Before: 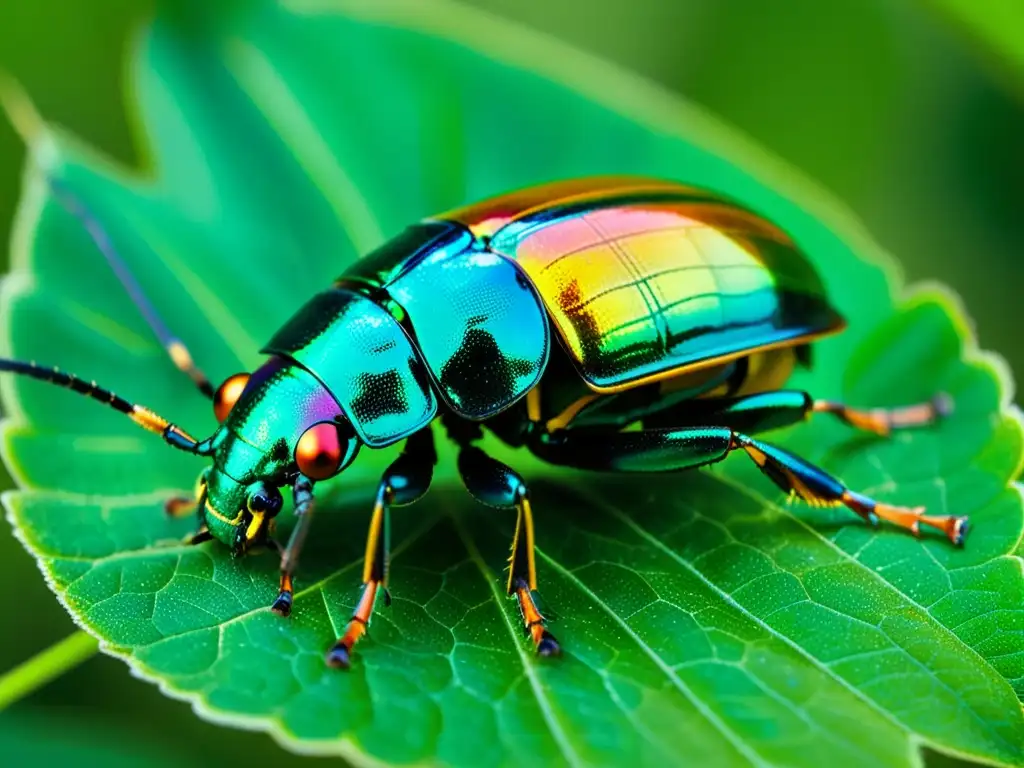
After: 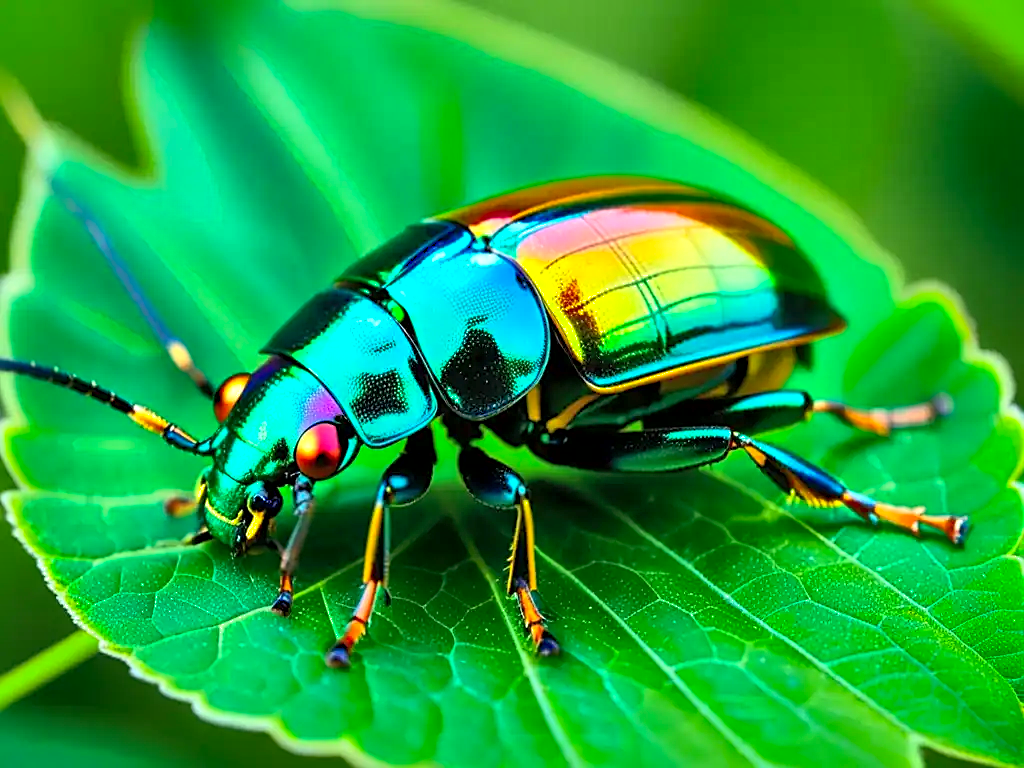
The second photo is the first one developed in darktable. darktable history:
sharpen: on, module defaults
contrast brightness saturation: contrast 0.204, brightness 0.163, saturation 0.223
local contrast: mode bilateral grid, contrast 20, coarseness 51, detail 148%, midtone range 0.2
shadows and highlights: on, module defaults
